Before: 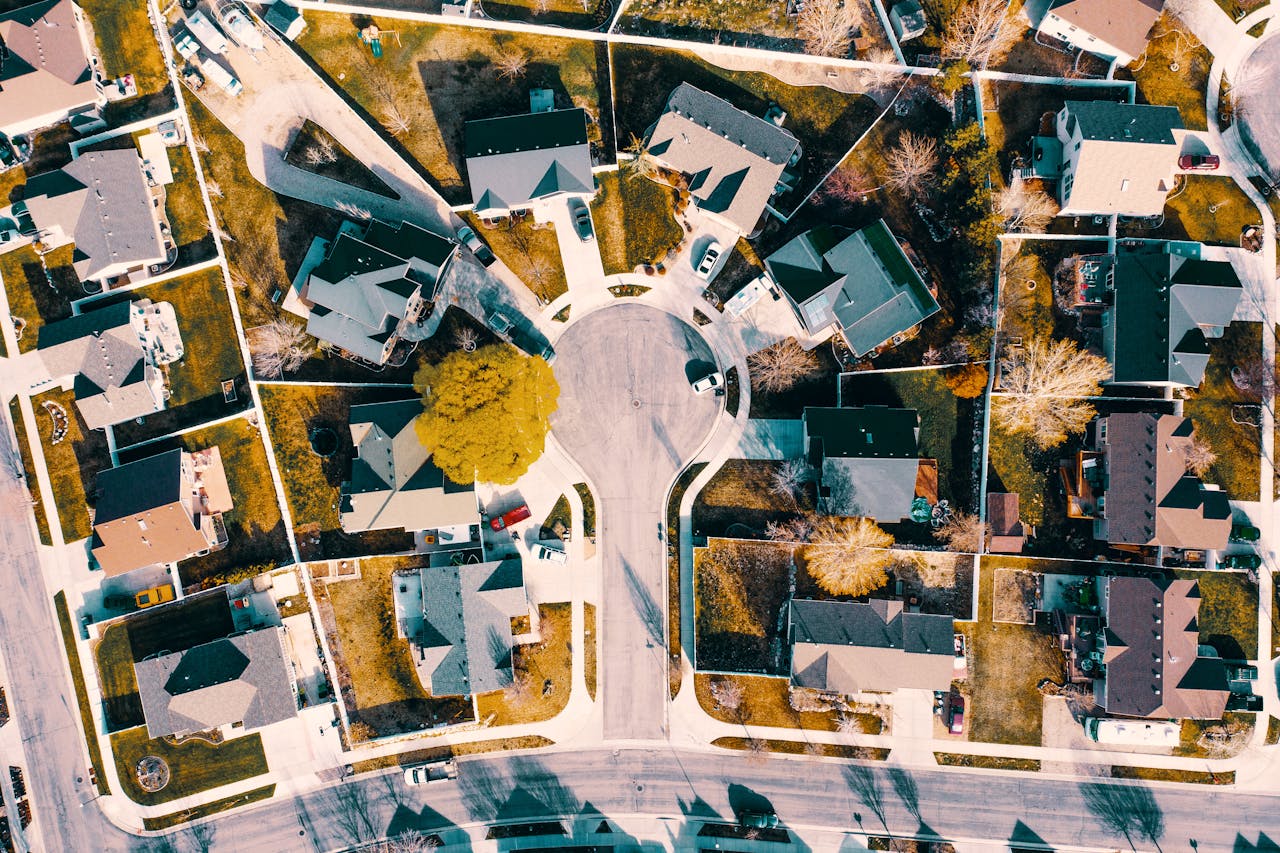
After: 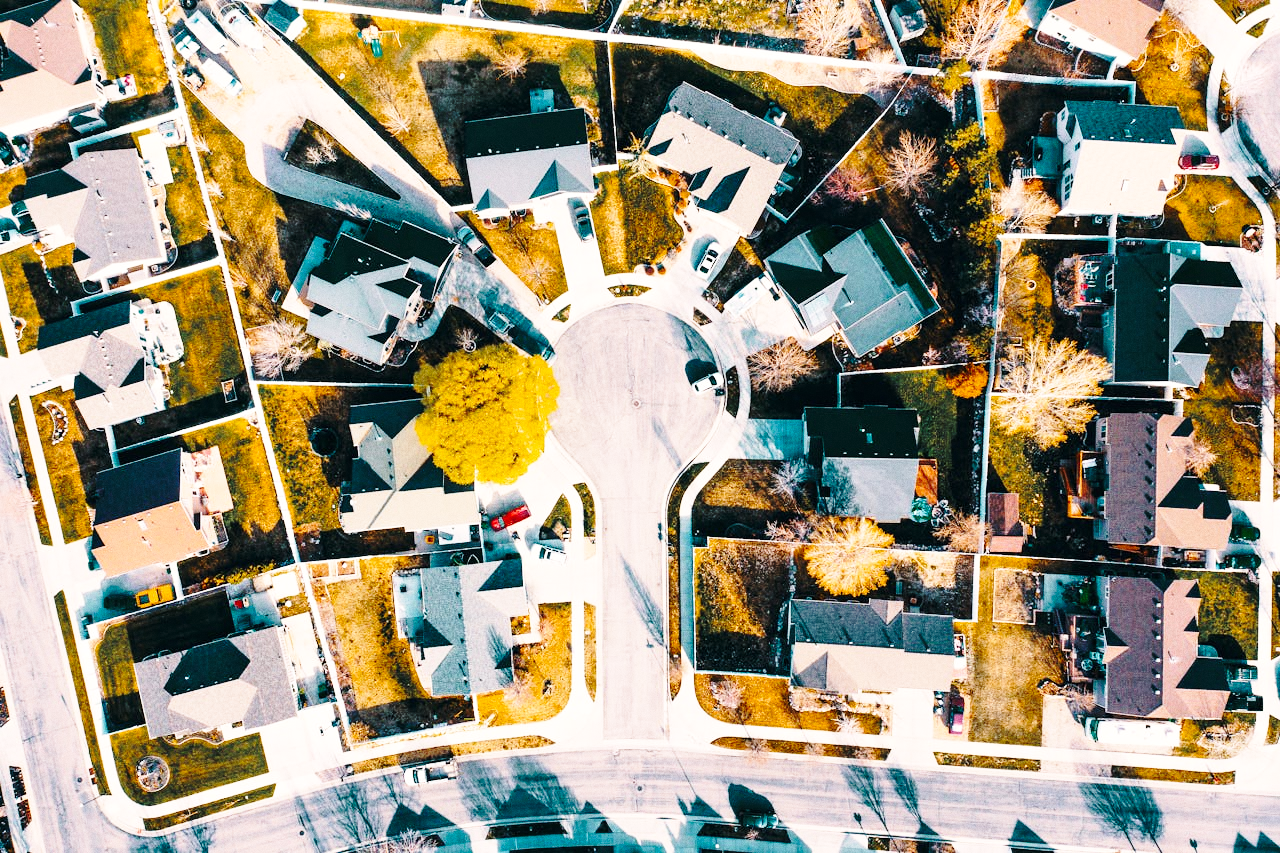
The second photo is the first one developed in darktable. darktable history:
base curve: curves: ch0 [(0, 0) (0.036, 0.037) (0.121, 0.228) (0.46, 0.76) (0.859, 0.983) (1, 1)], preserve colors none
grain: coarseness 0.47 ISO
